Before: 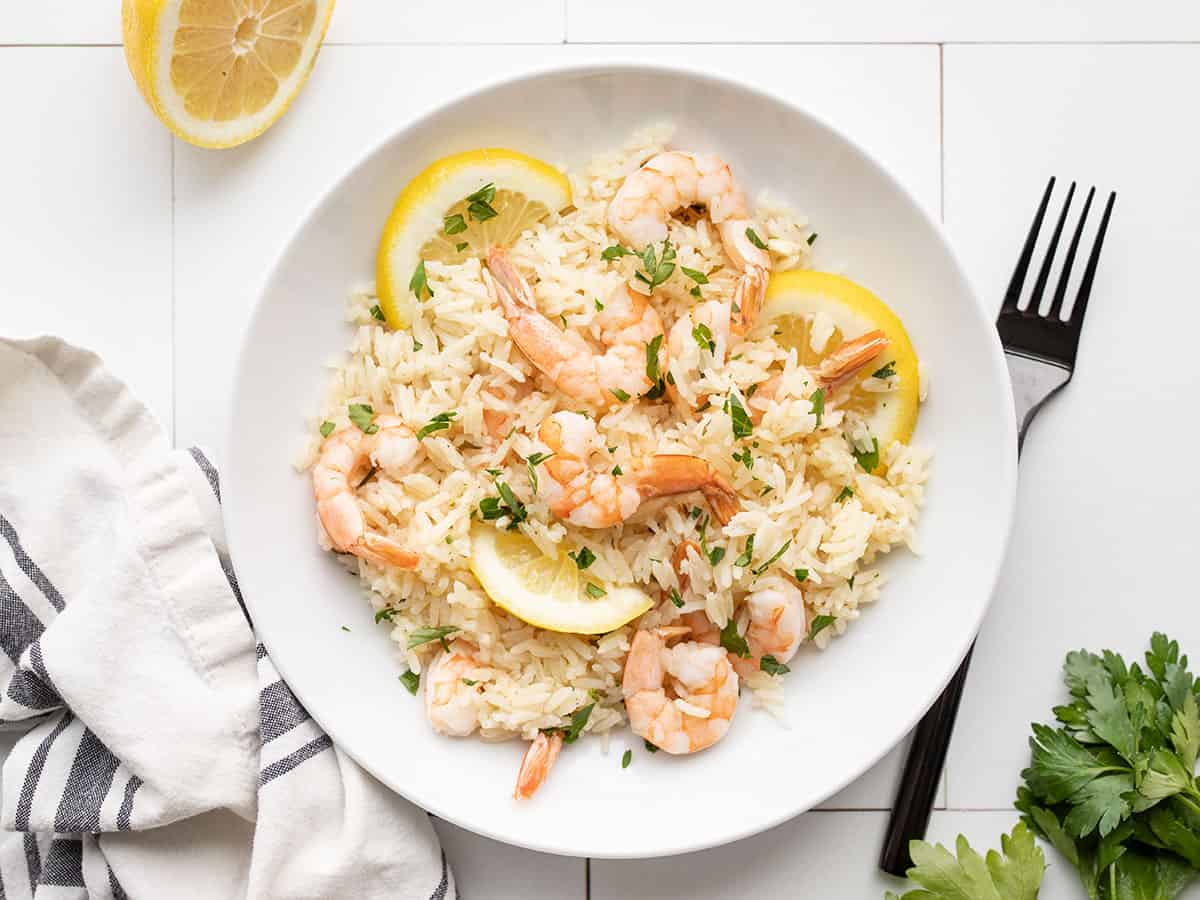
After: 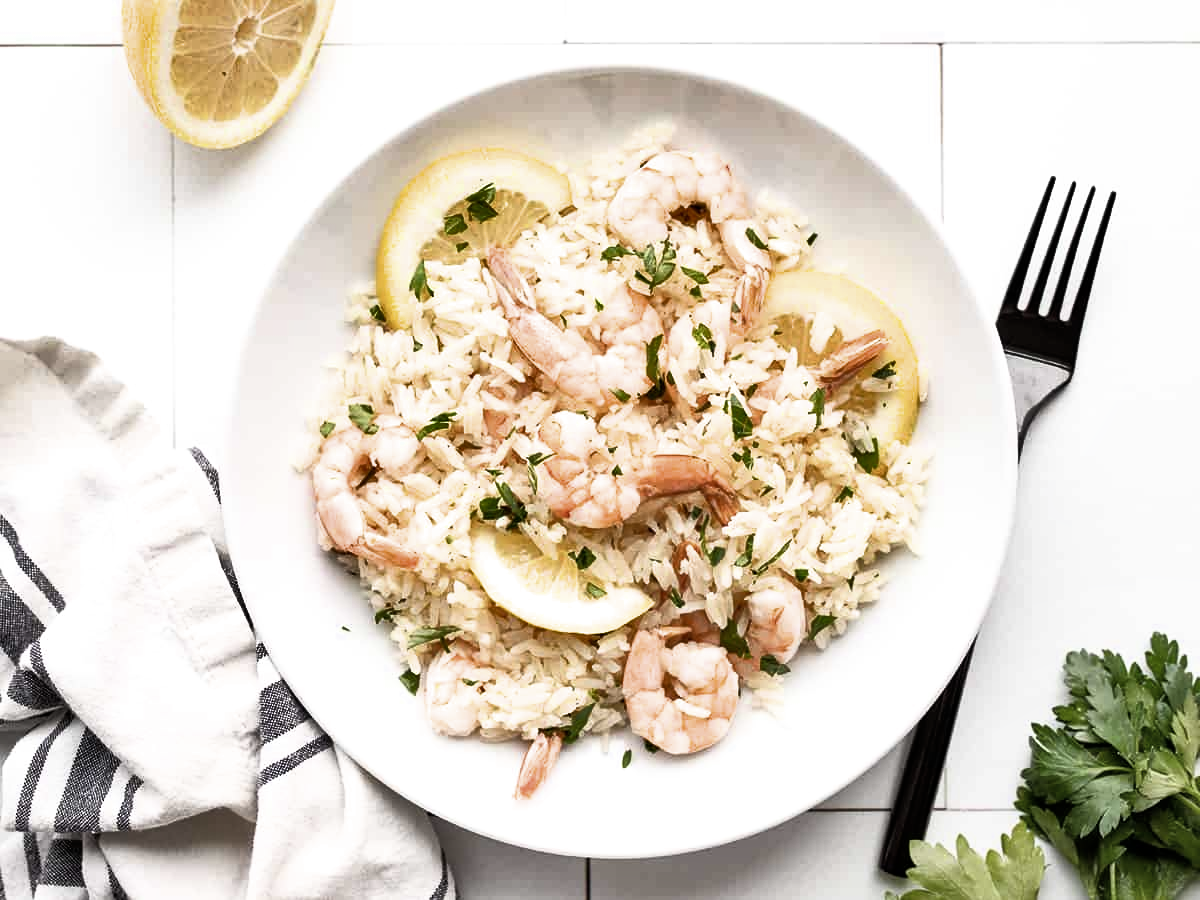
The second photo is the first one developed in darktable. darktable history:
shadows and highlights: shadows 47.7, highlights -40.98, soften with gaussian
filmic rgb: black relative exposure -9.13 EV, white relative exposure 2.31 EV, hardness 7.47
color correction: highlights b* -0.012, saturation 0.823
